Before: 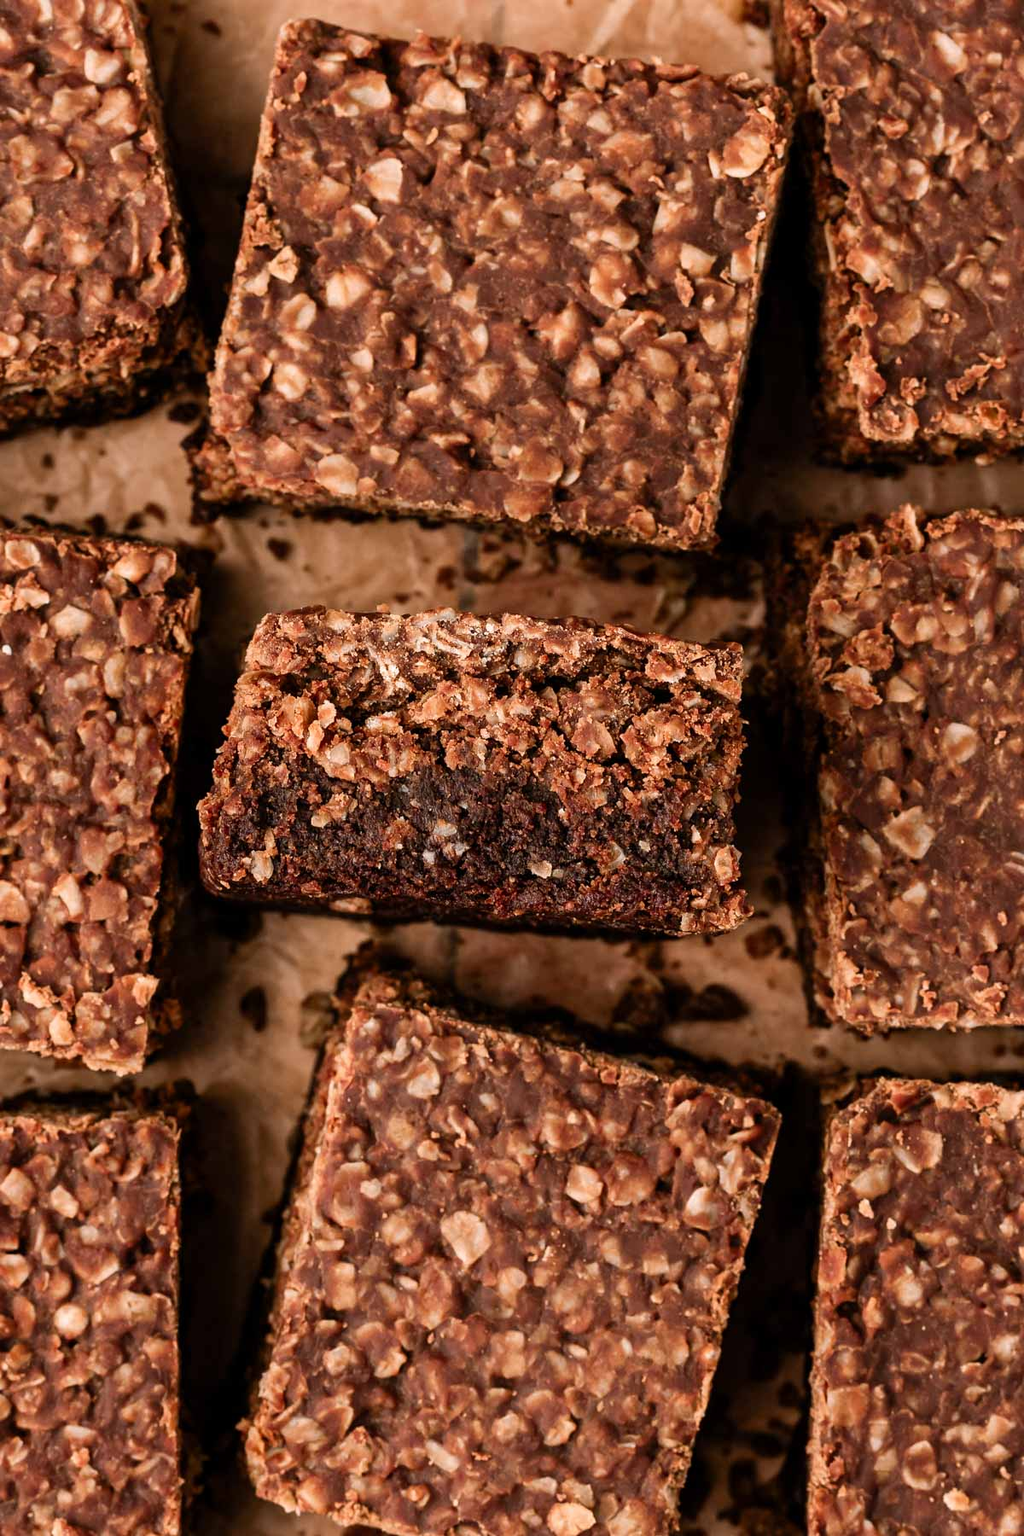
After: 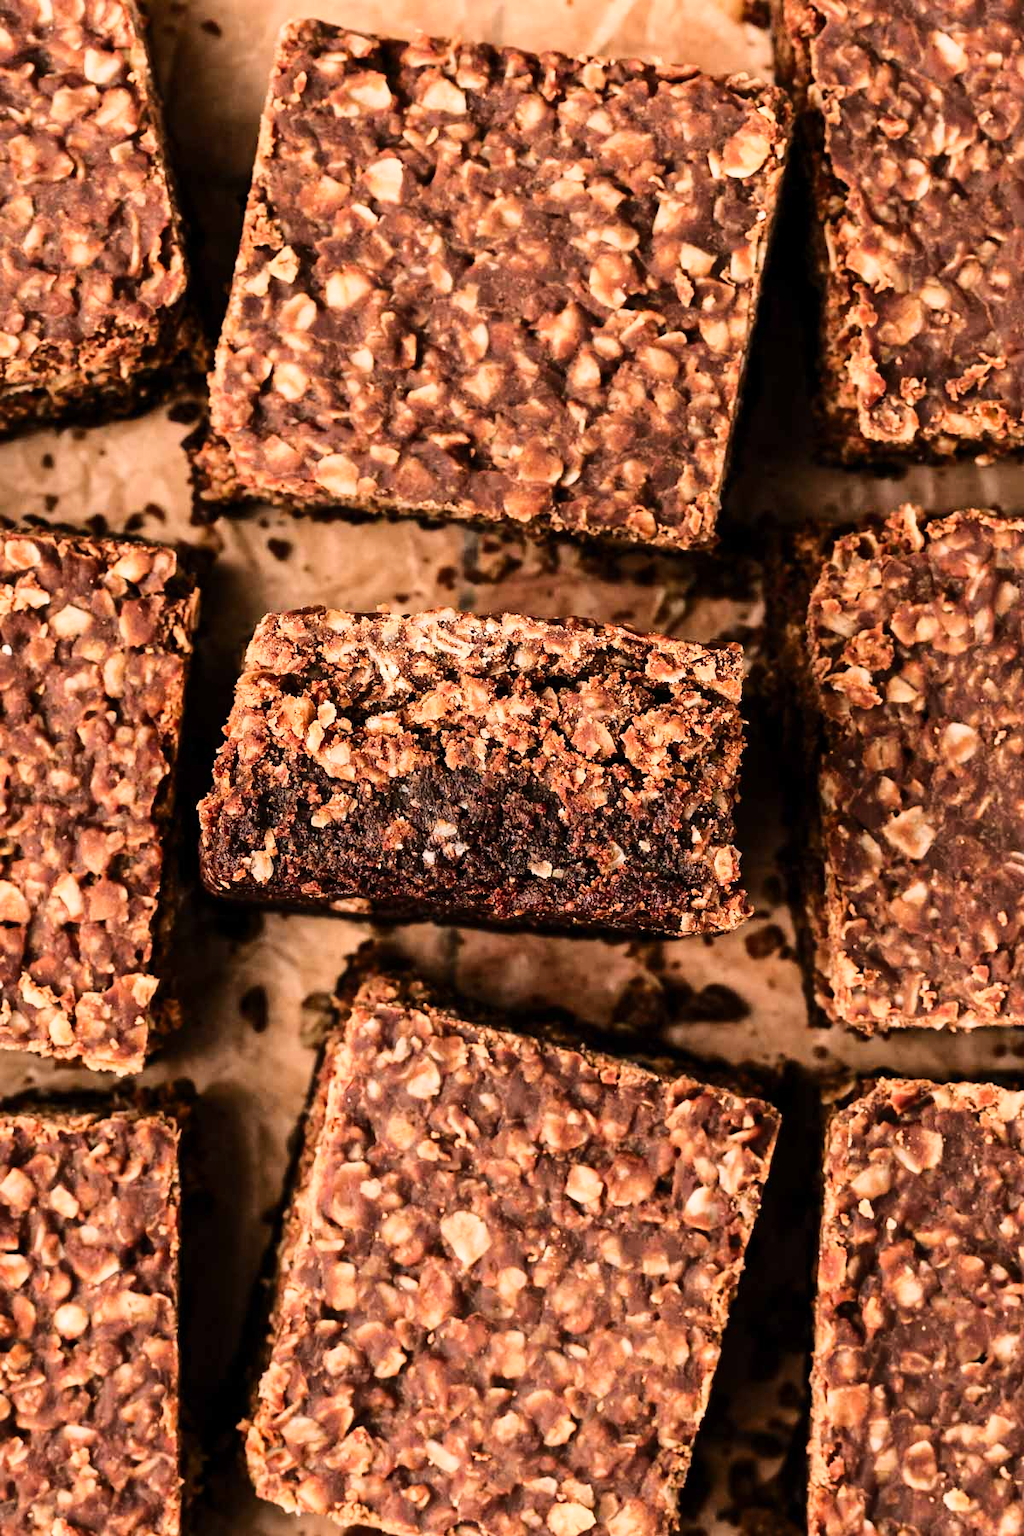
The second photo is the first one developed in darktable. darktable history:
base curve: curves: ch0 [(0, 0) (0.028, 0.03) (0.121, 0.232) (0.46, 0.748) (0.859, 0.968) (1, 1)]
